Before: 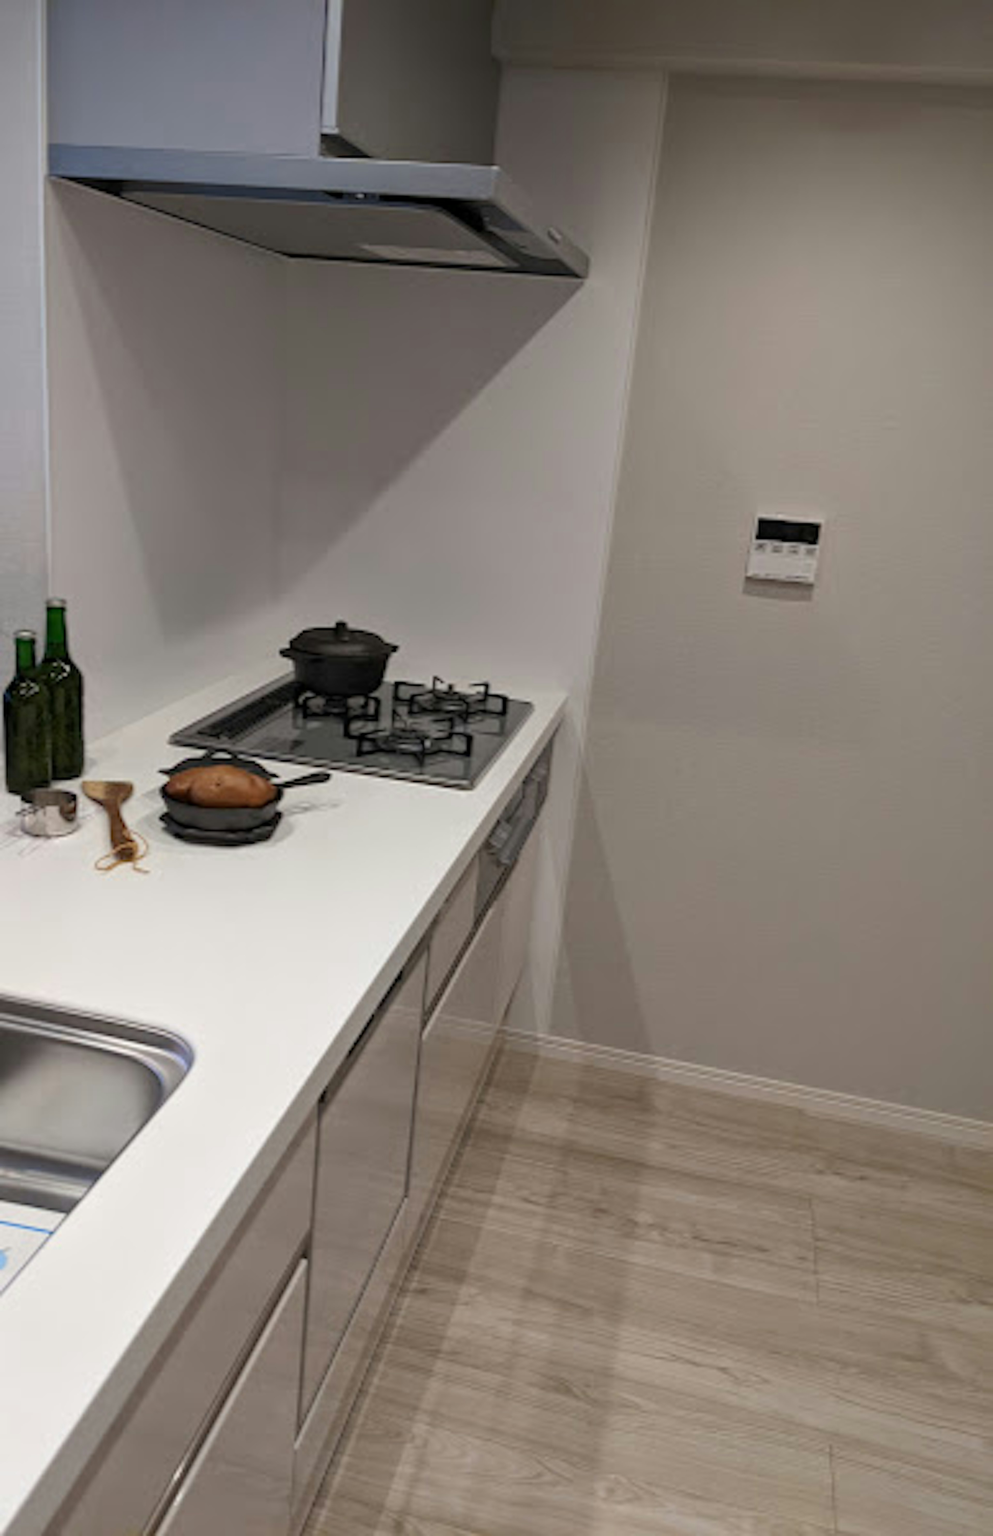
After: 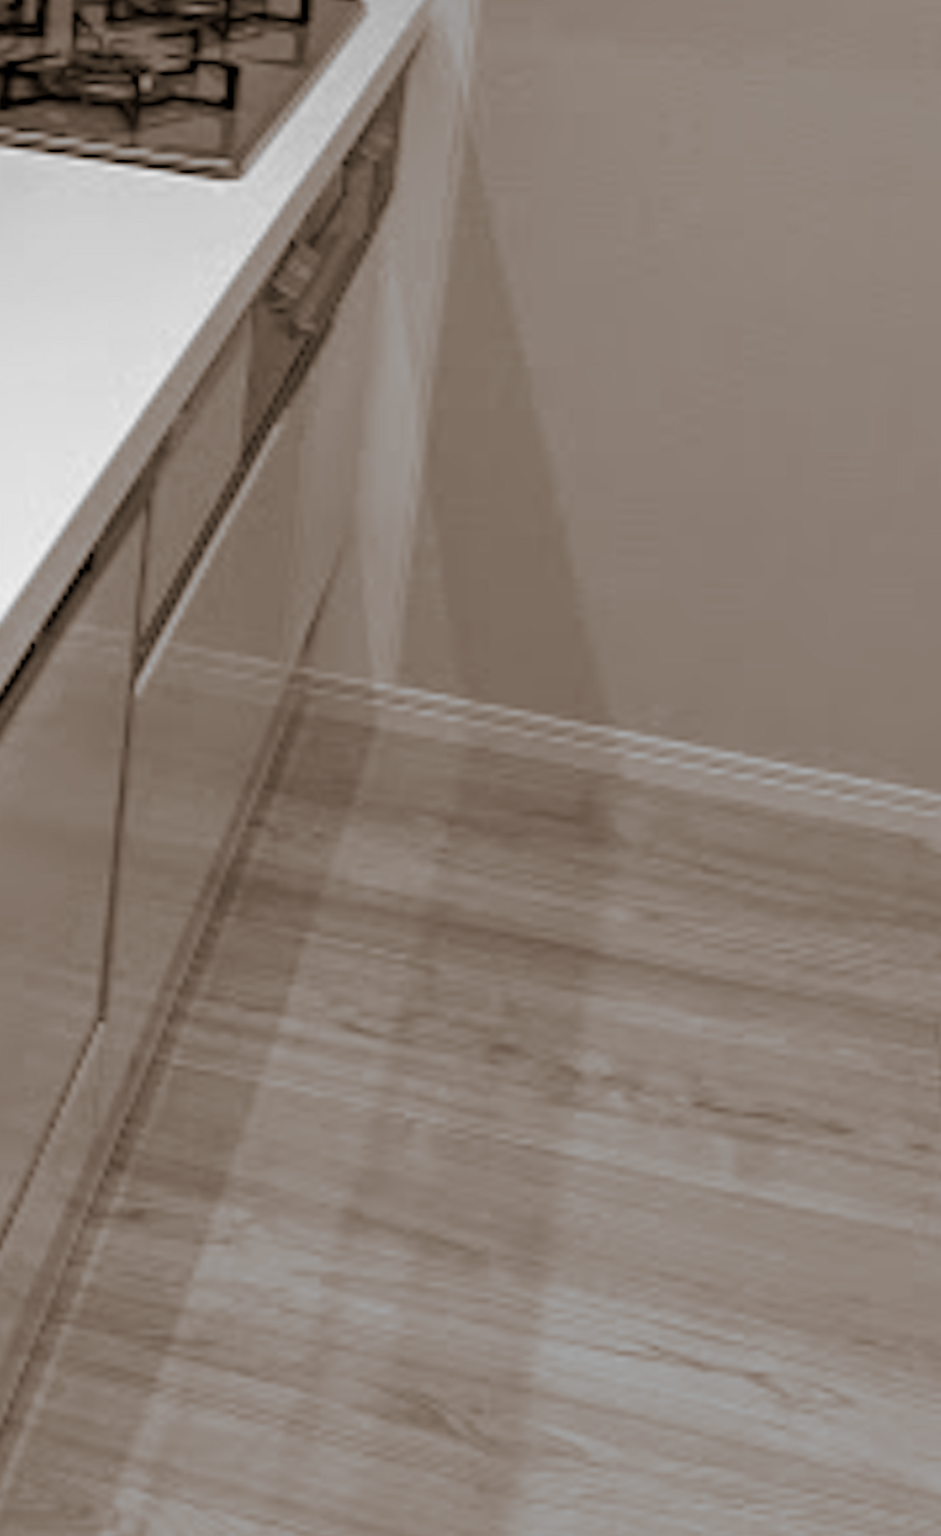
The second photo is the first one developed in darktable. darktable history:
color zones: curves: ch1 [(0.077, 0.436) (0.25, 0.5) (0.75, 0.5)]
crop: left 35.976%, top 45.819%, right 18.162%, bottom 5.807%
monochrome: on, module defaults
split-toning: shadows › hue 32.4°, shadows › saturation 0.51, highlights › hue 180°, highlights › saturation 0, balance -60.17, compress 55.19%
